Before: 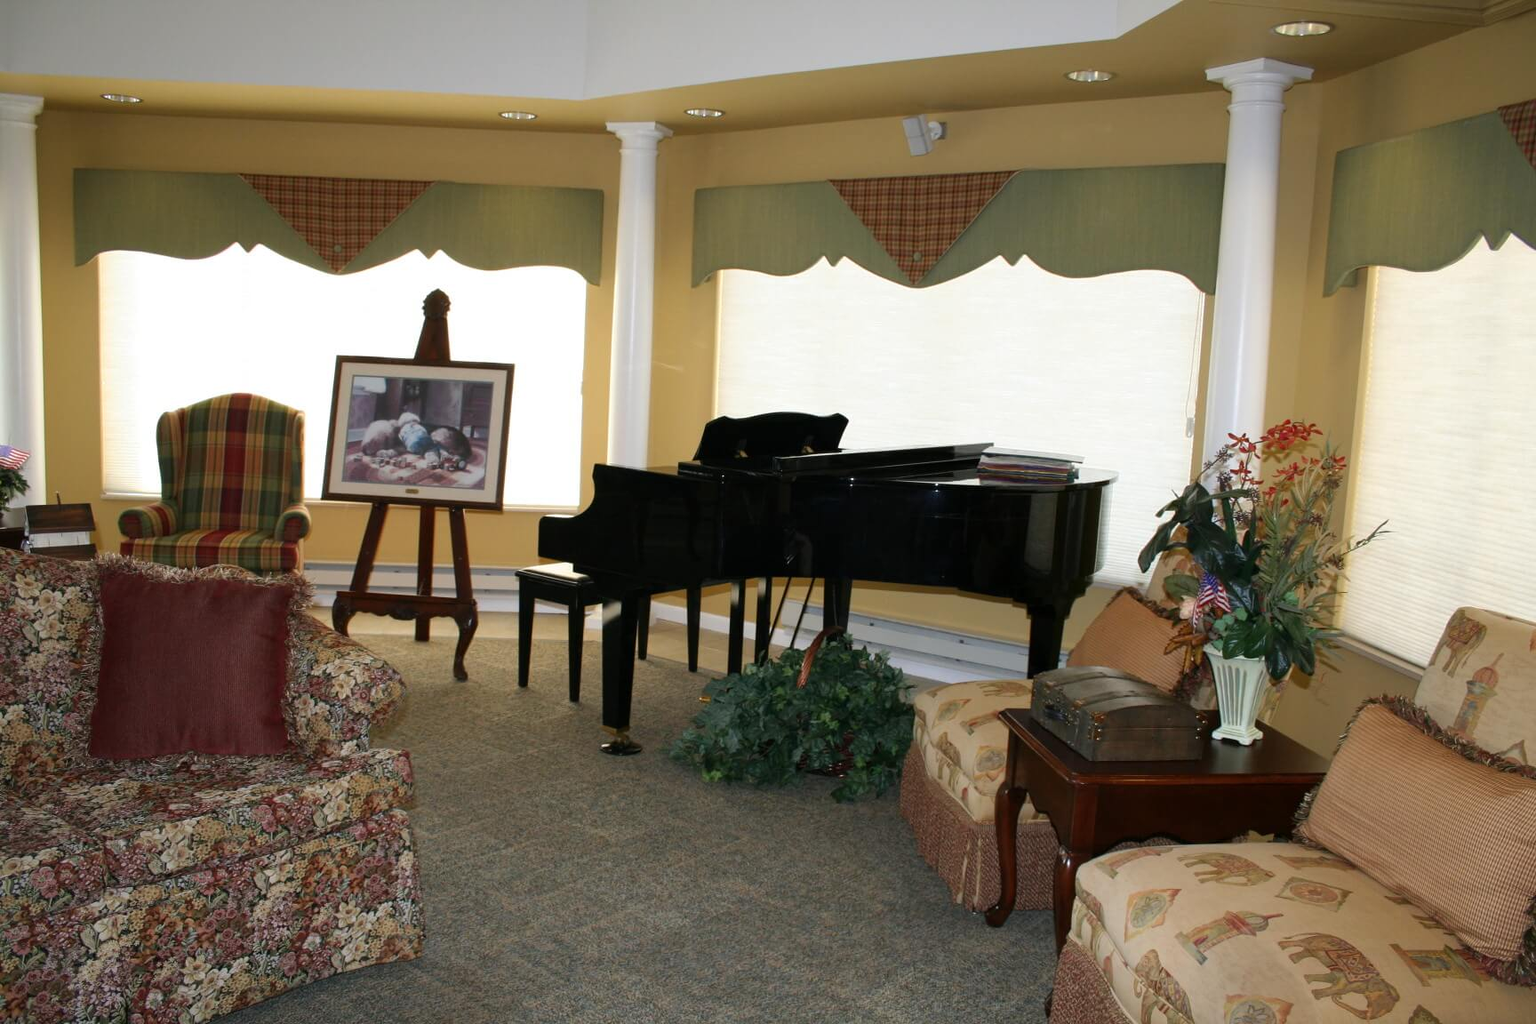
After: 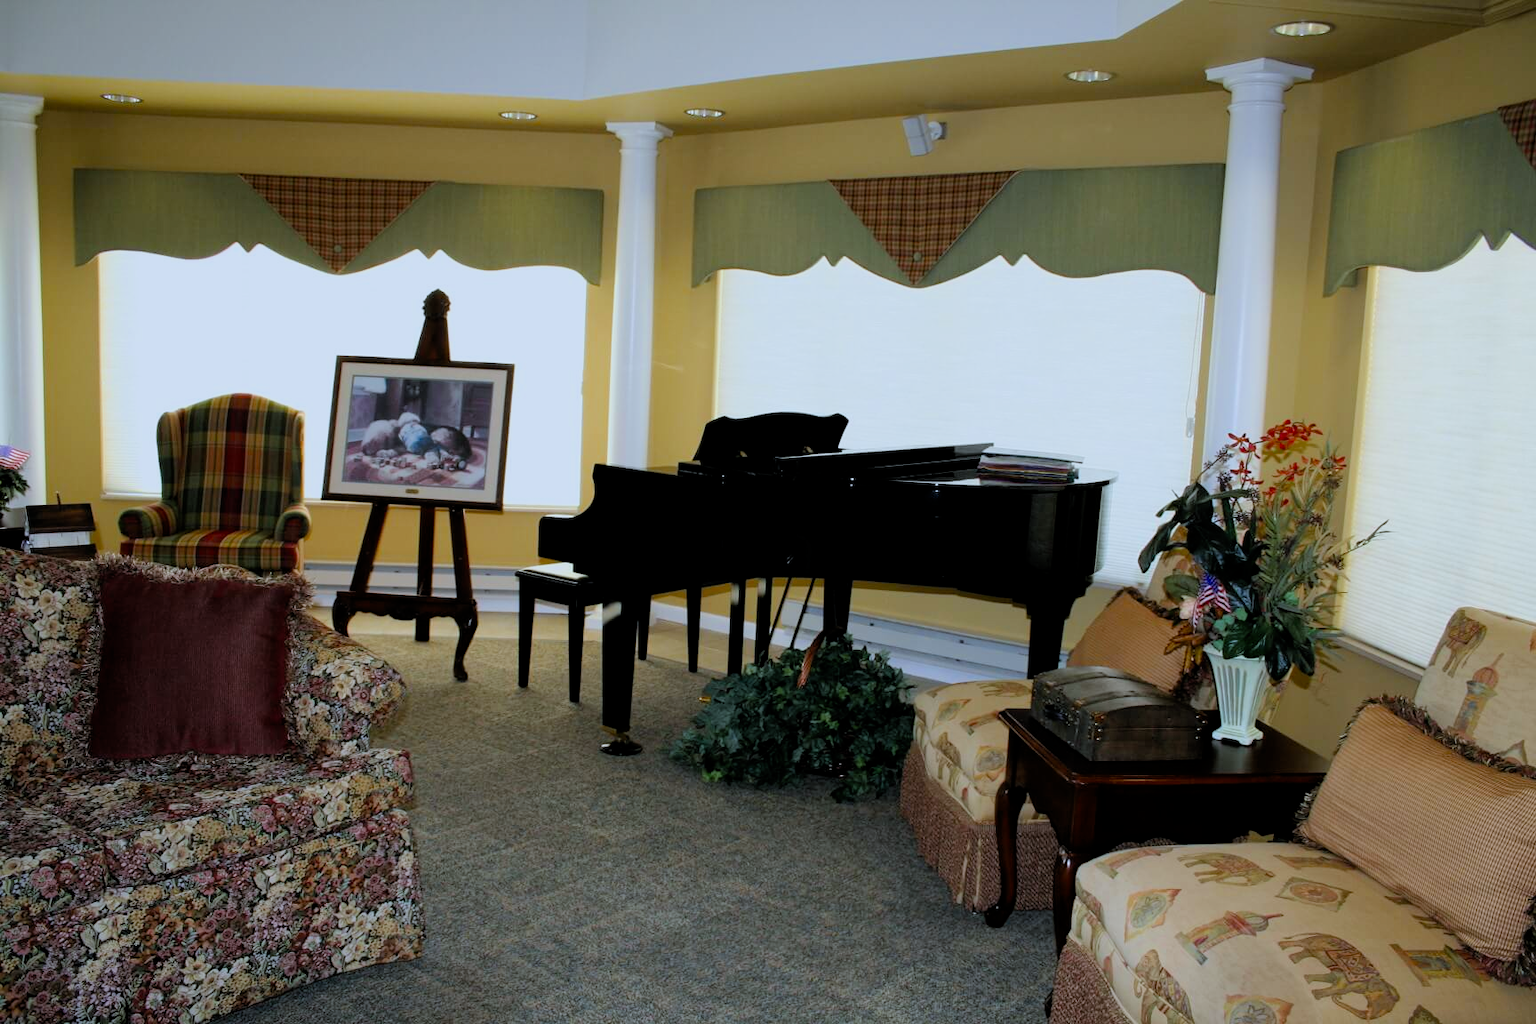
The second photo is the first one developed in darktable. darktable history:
white balance: red 0.924, blue 1.095
filmic rgb: black relative exposure -7.75 EV, white relative exposure 4.4 EV, threshold 3 EV, target black luminance 0%, hardness 3.76, latitude 50.51%, contrast 1.074, highlights saturation mix 10%, shadows ↔ highlights balance -0.22%, color science v4 (2020), enable highlight reconstruction true
